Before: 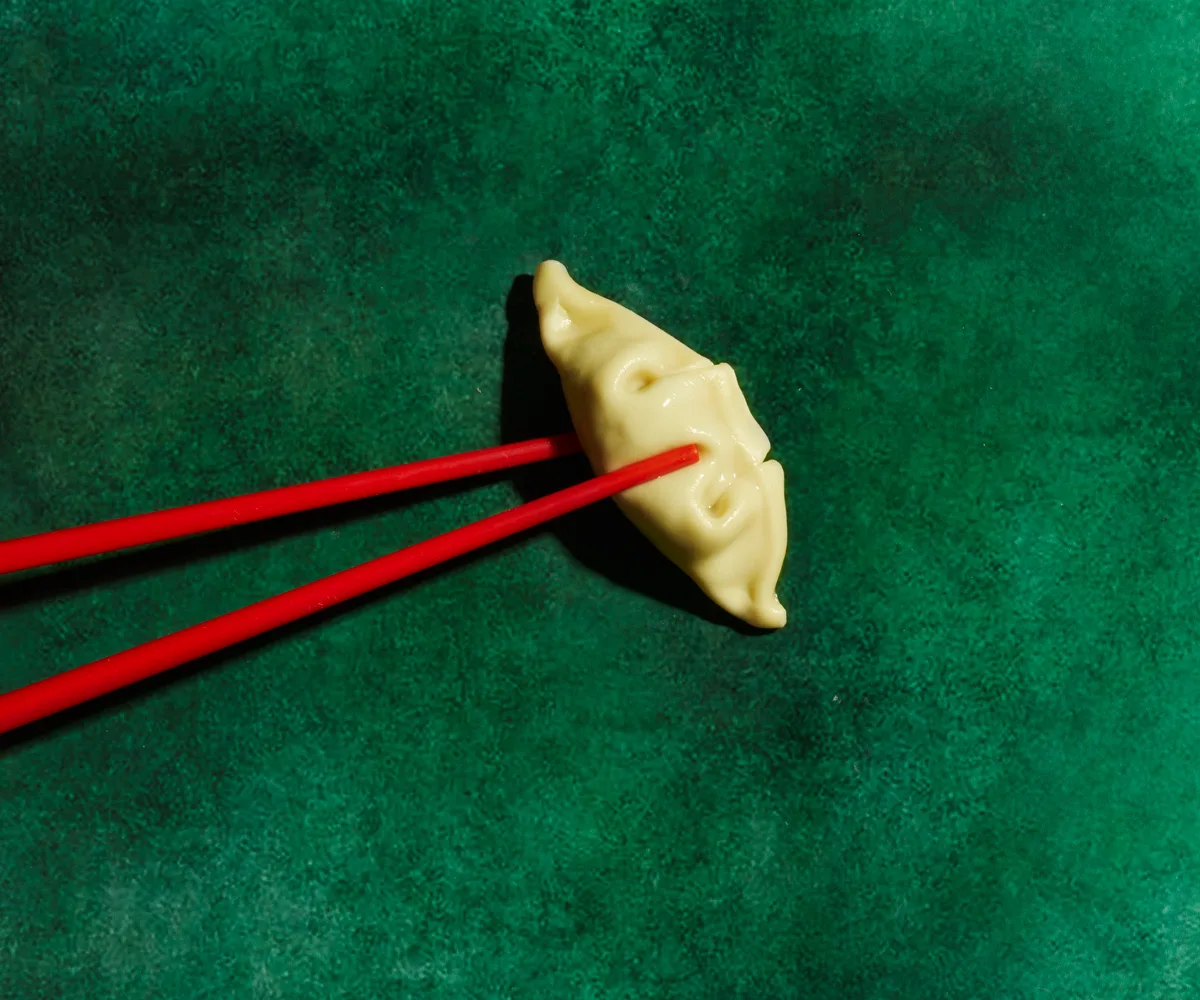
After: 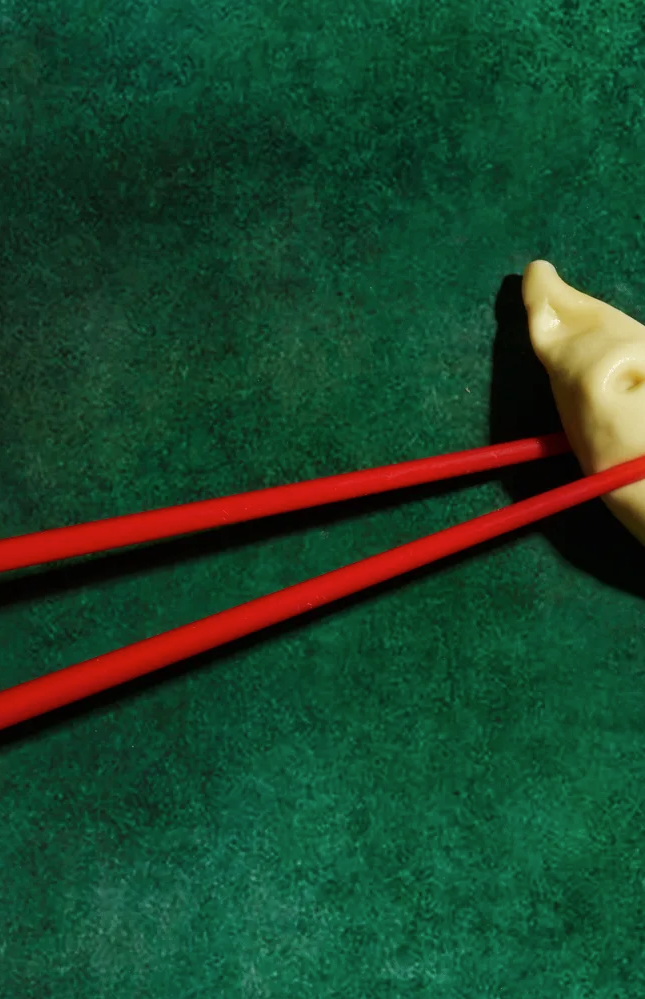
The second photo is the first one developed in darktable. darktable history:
contrast brightness saturation: saturation -0.059
crop: left 0.966%, right 45.252%, bottom 0.079%
